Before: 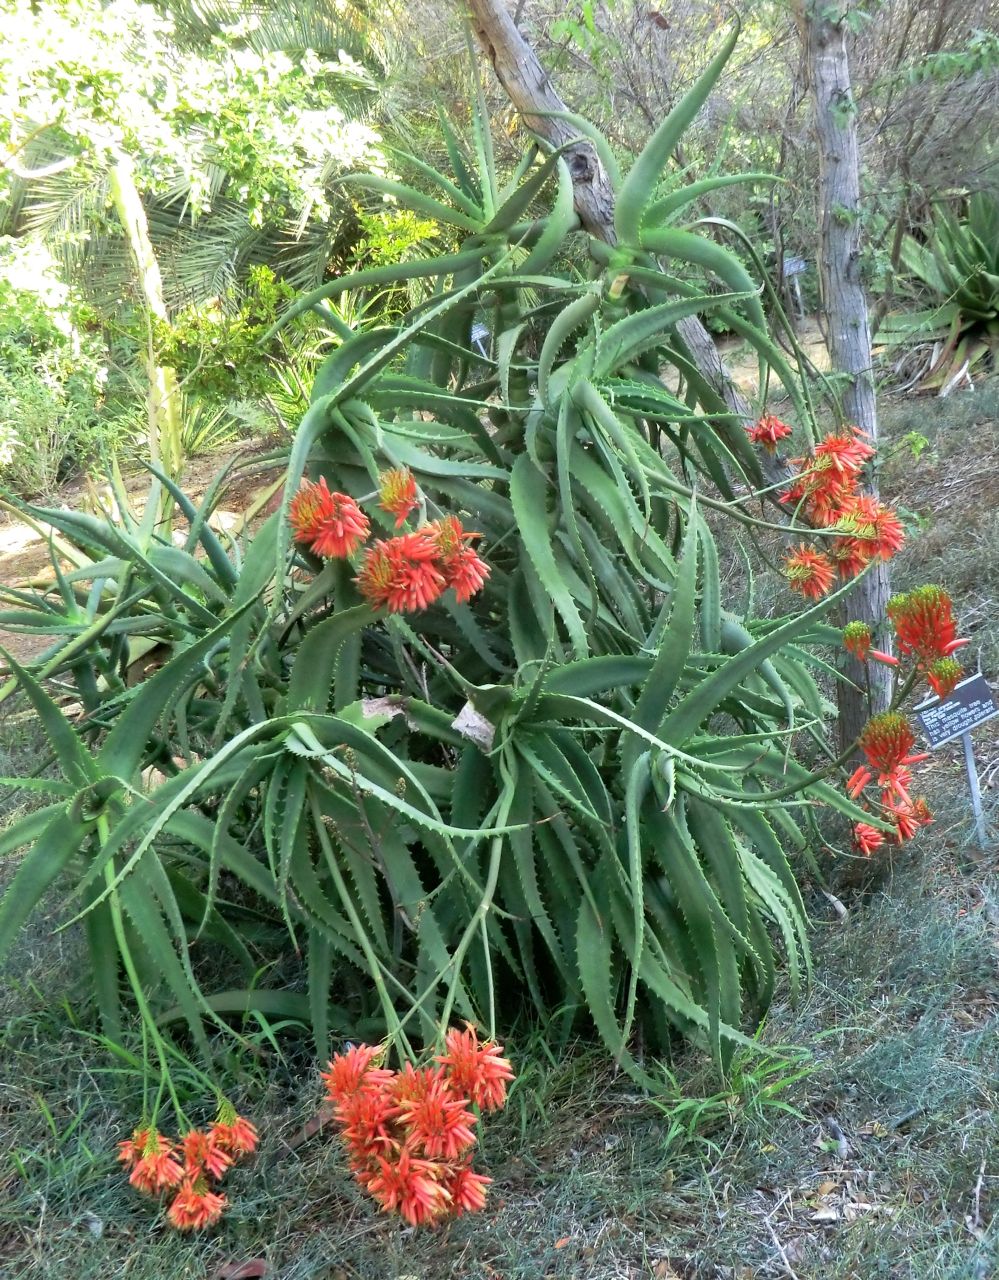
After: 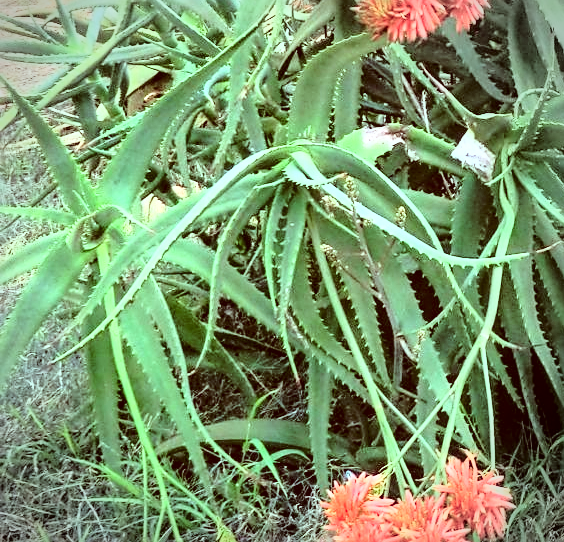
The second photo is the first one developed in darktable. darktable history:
sharpen: on, module defaults
exposure: black level correction 0, exposure 0.696 EV, compensate highlight preservation false
crop: top 44.678%, right 43.457%, bottom 12.972%
base curve: curves: ch0 [(0, 0) (0.032, 0.037) (0.105, 0.228) (0.435, 0.76) (0.856, 0.983) (1, 1)]
local contrast: detail 130%
vignetting: automatic ratio true
color correction: highlights a* -7.05, highlights b* -0.174, shadows a* 20.14, shadows b* 11.47
